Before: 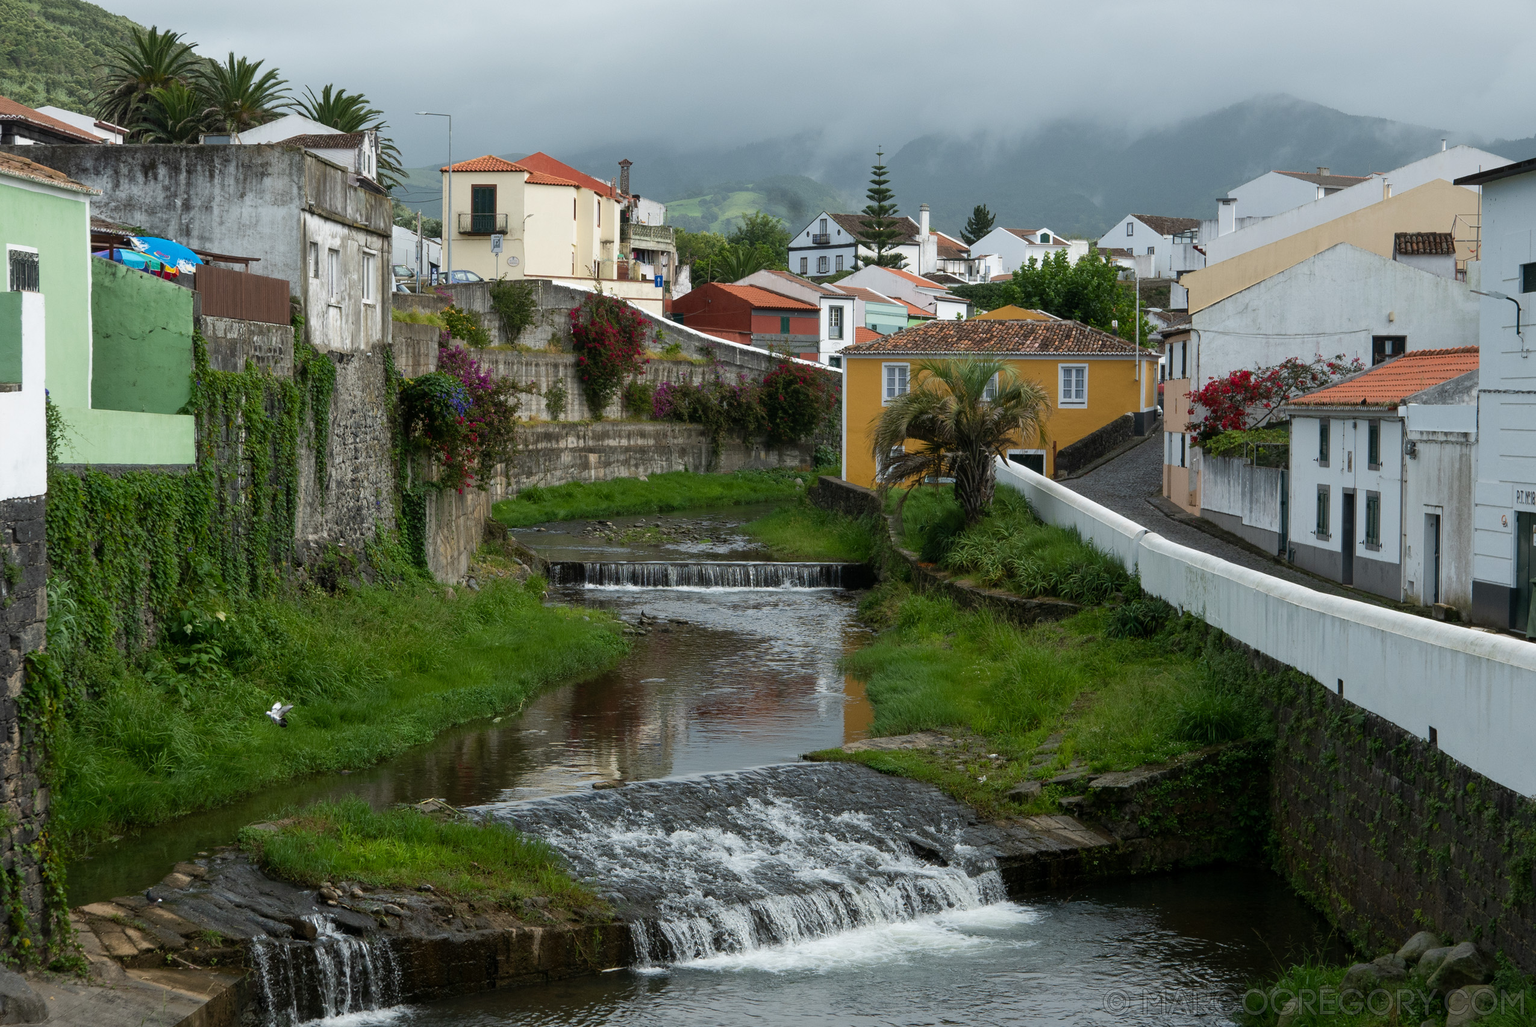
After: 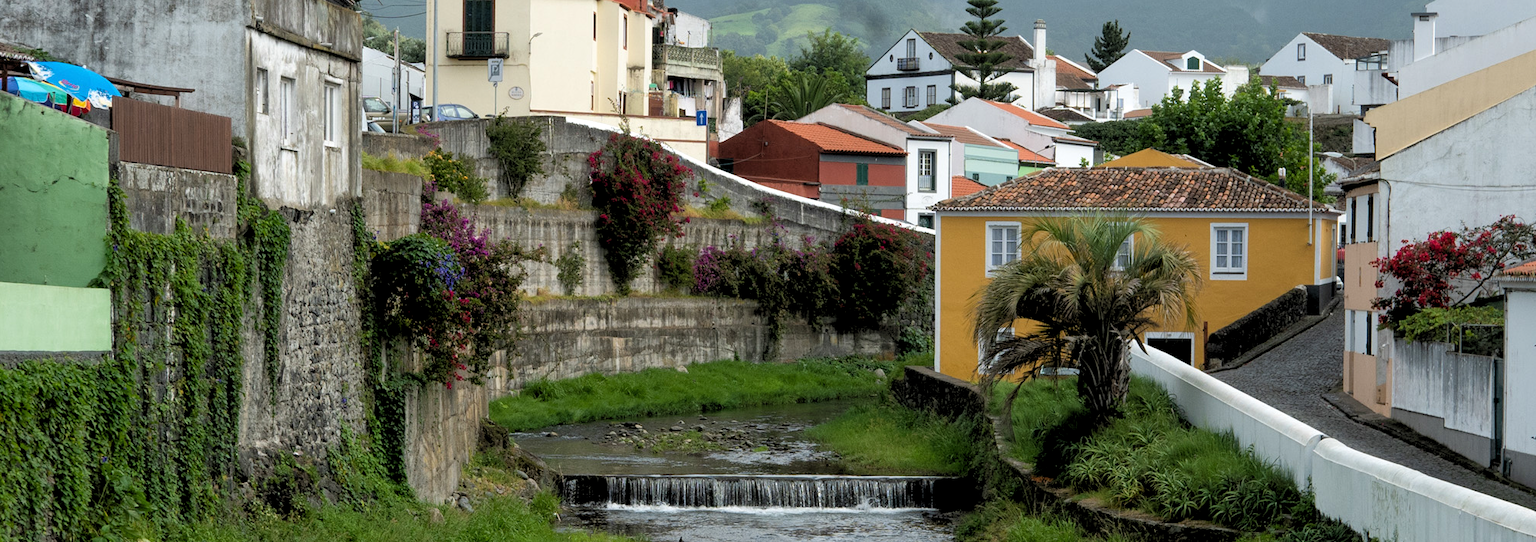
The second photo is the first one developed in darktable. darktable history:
crop: left 7.036%, top 18.398%, right 14.379%, bottom 40.043%
shadows and highlights: shadows 20.55, highlights -20.99, soften with gaussian
rgb levels: levels [[0.013, 0.434, 0.89], [0, 0.5, 1], [0, 0.5, 1]]
